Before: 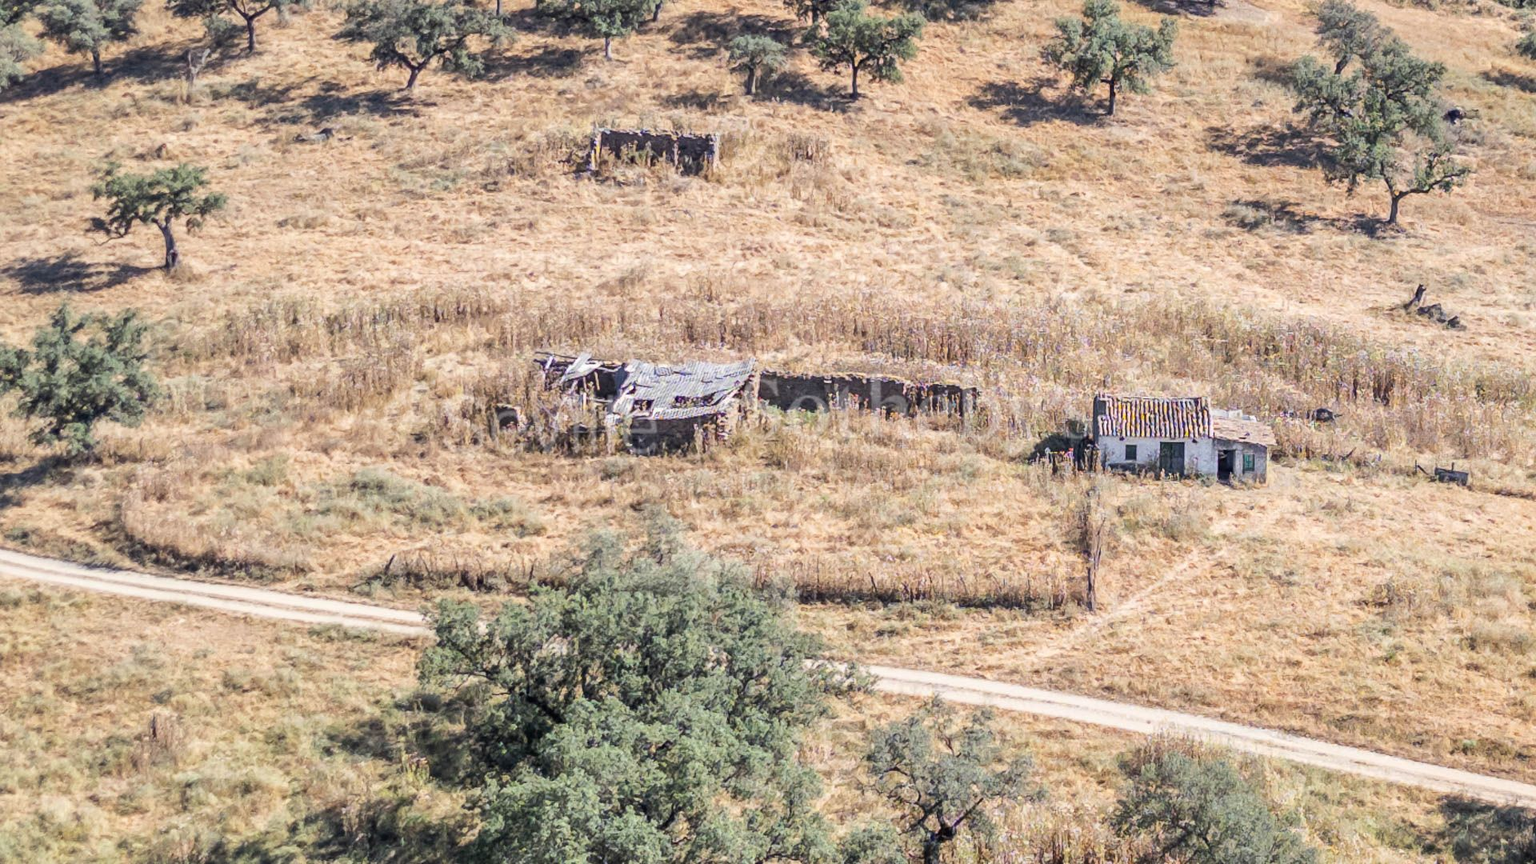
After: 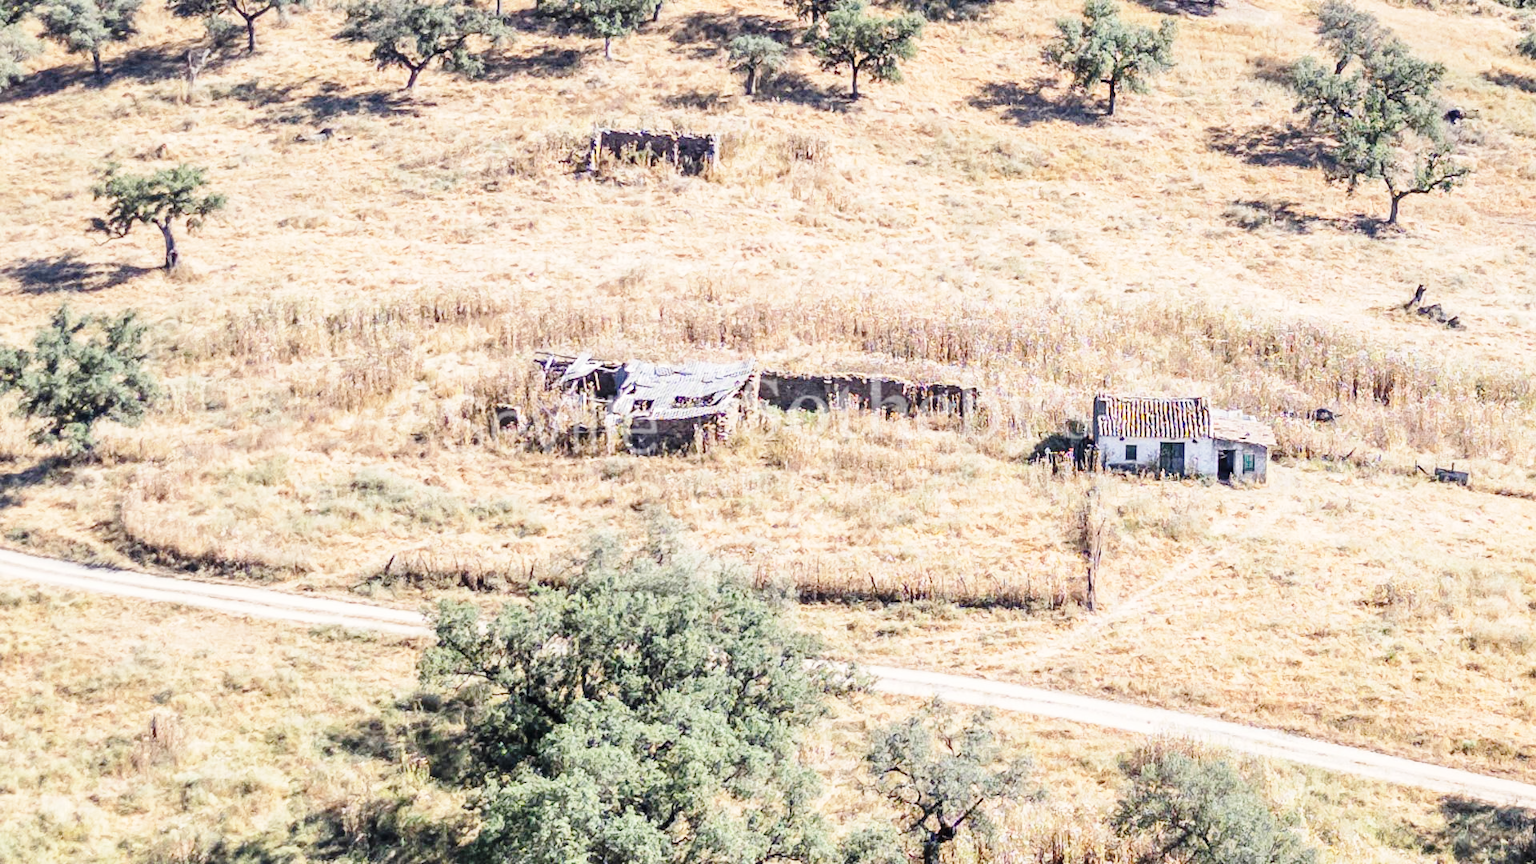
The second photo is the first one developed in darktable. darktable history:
base curve: curves: ch0 [(0, 0) (0.028, 0.03) (0.121, 0.232) (0.46, 0.748) (0.859, 0.968) (1, 1)], exposure shift 0.01, preserve colors none
